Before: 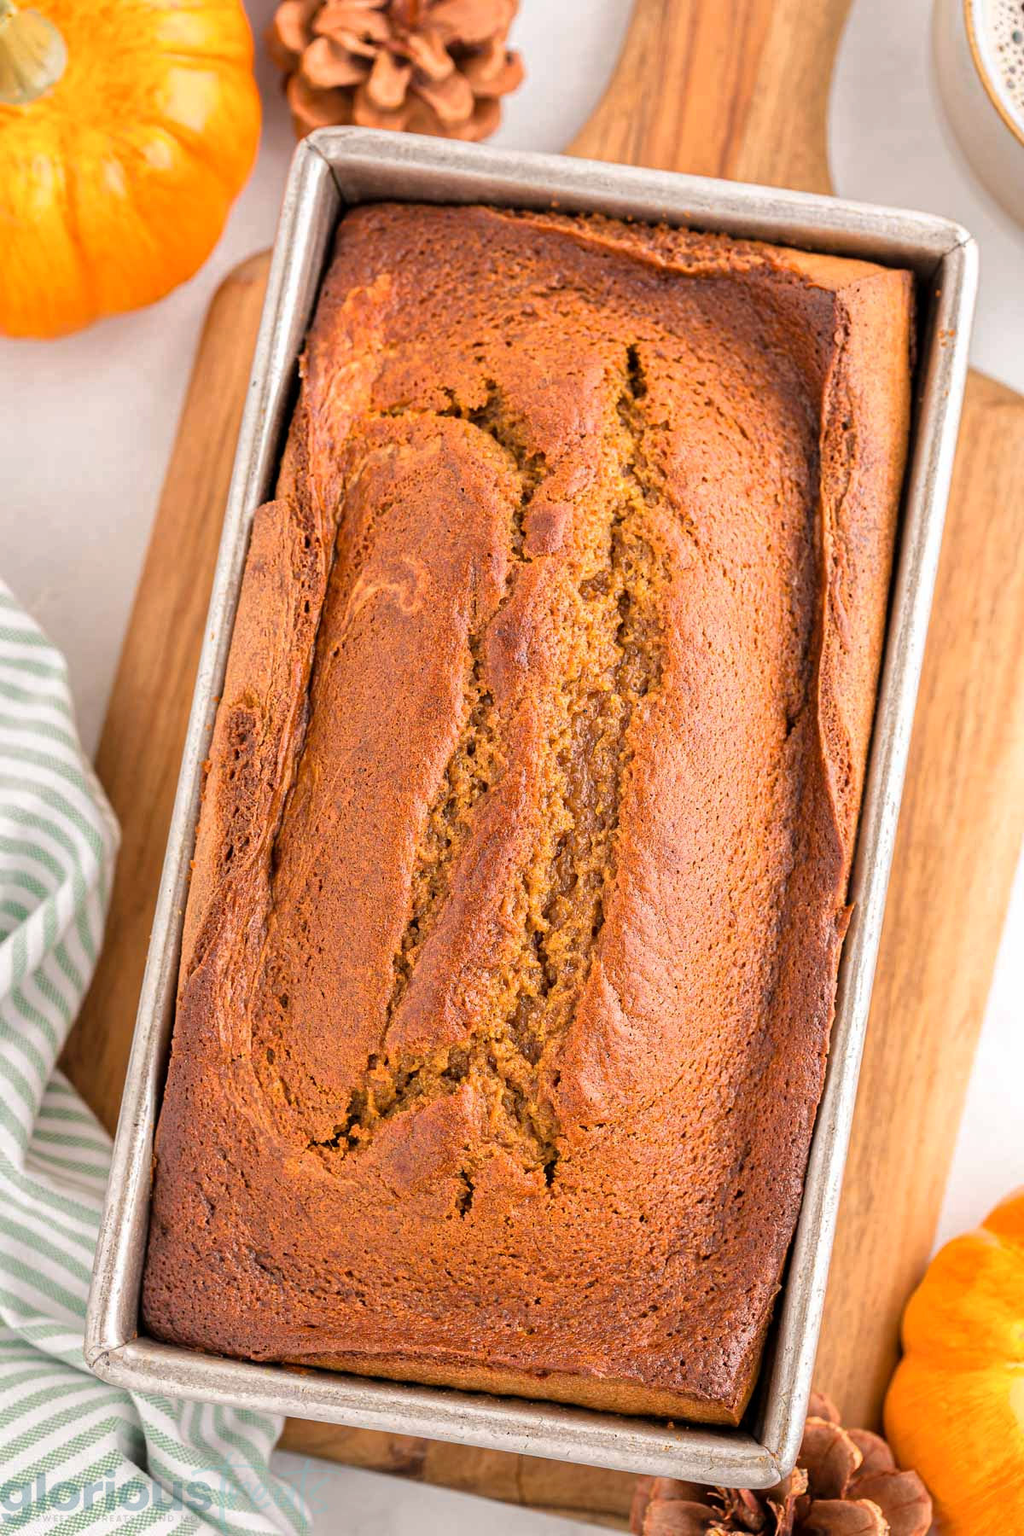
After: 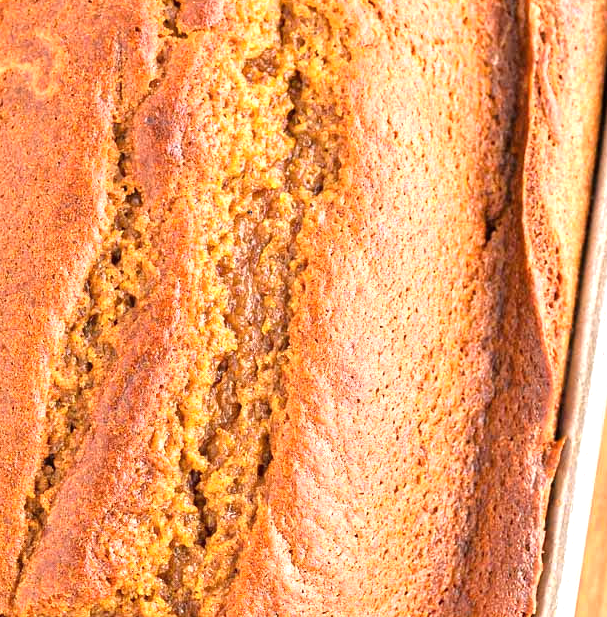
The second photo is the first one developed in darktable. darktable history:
exposure: black level correction 0, exposure 0.699 EV, compensate exposure bias true, compensate highlight preservation false
crop: left 36.415%, top 34.549%, right 12.977%, bottom 31.154%
